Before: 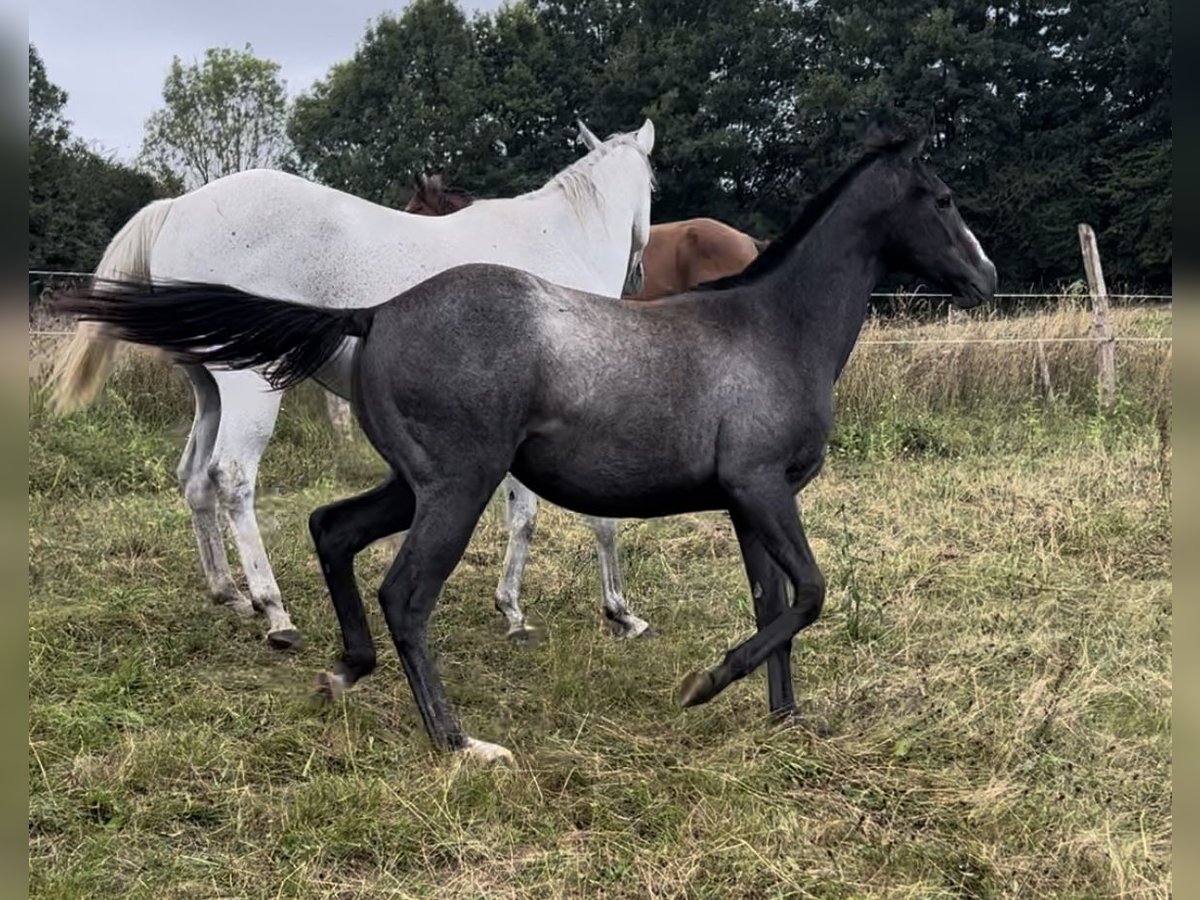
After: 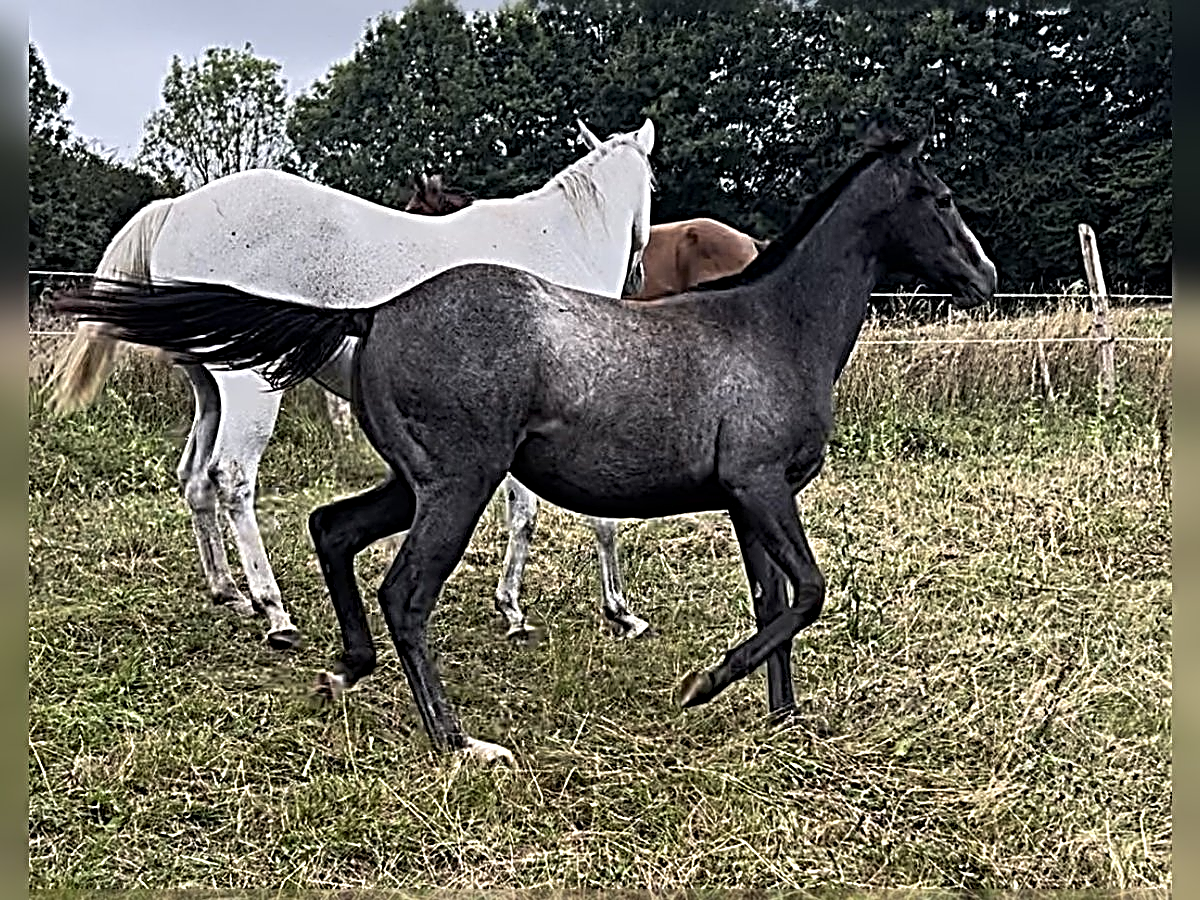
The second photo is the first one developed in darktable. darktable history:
sharpen: radius 4.034, amount 1.992
